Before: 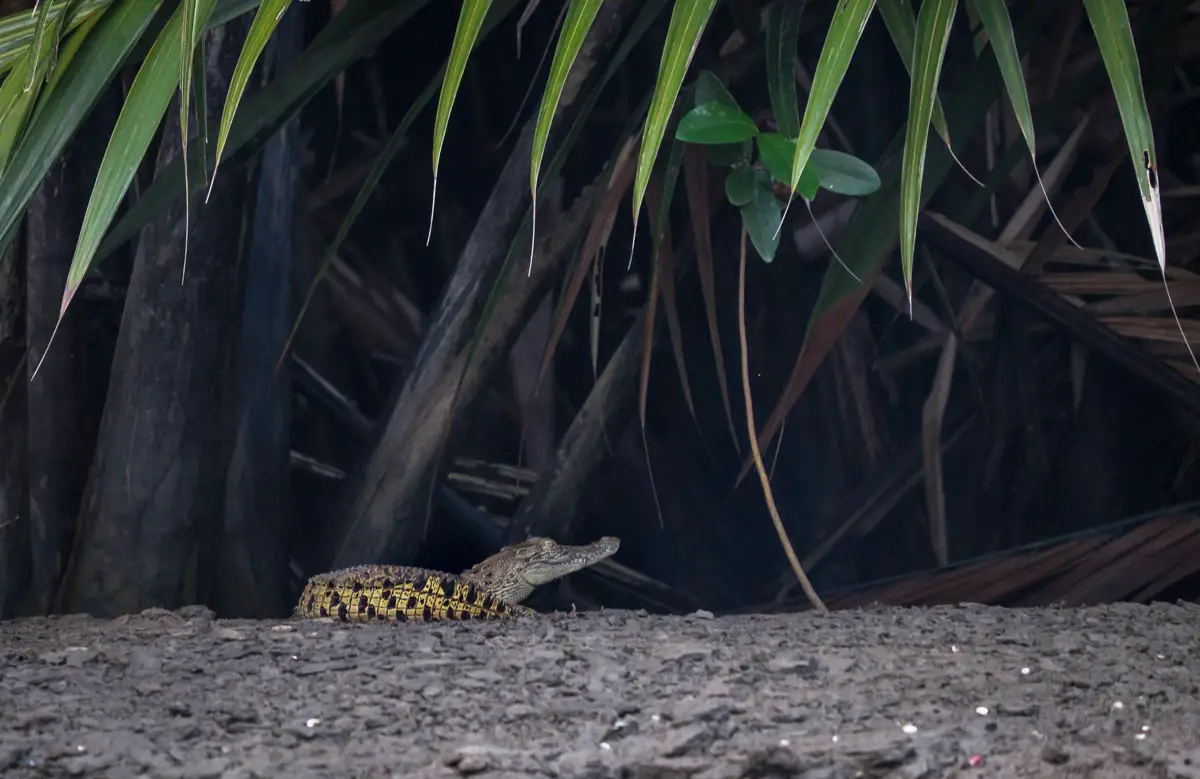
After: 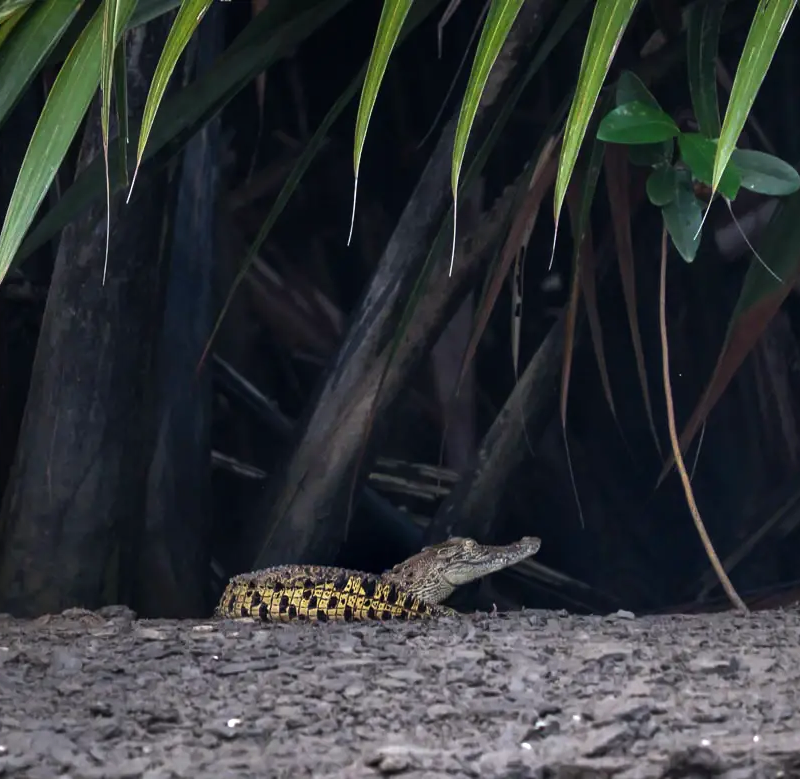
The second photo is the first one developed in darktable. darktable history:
crop and rotate: left 6.617%, right 26.717%
tone equalizer: -8 EV -0.417 EV, -7 EV -0.389 EV, -6 EV -0.333 EV, -5 EV -0.222 EV, -3 EV 0.222 EV, -2 EV 0.333 EV, -1 EV 0.389 EV, +0 EV 0.417 EV, edges refinement/feathering 500, mask exposure compensation -1.57 EV, preserve details no
